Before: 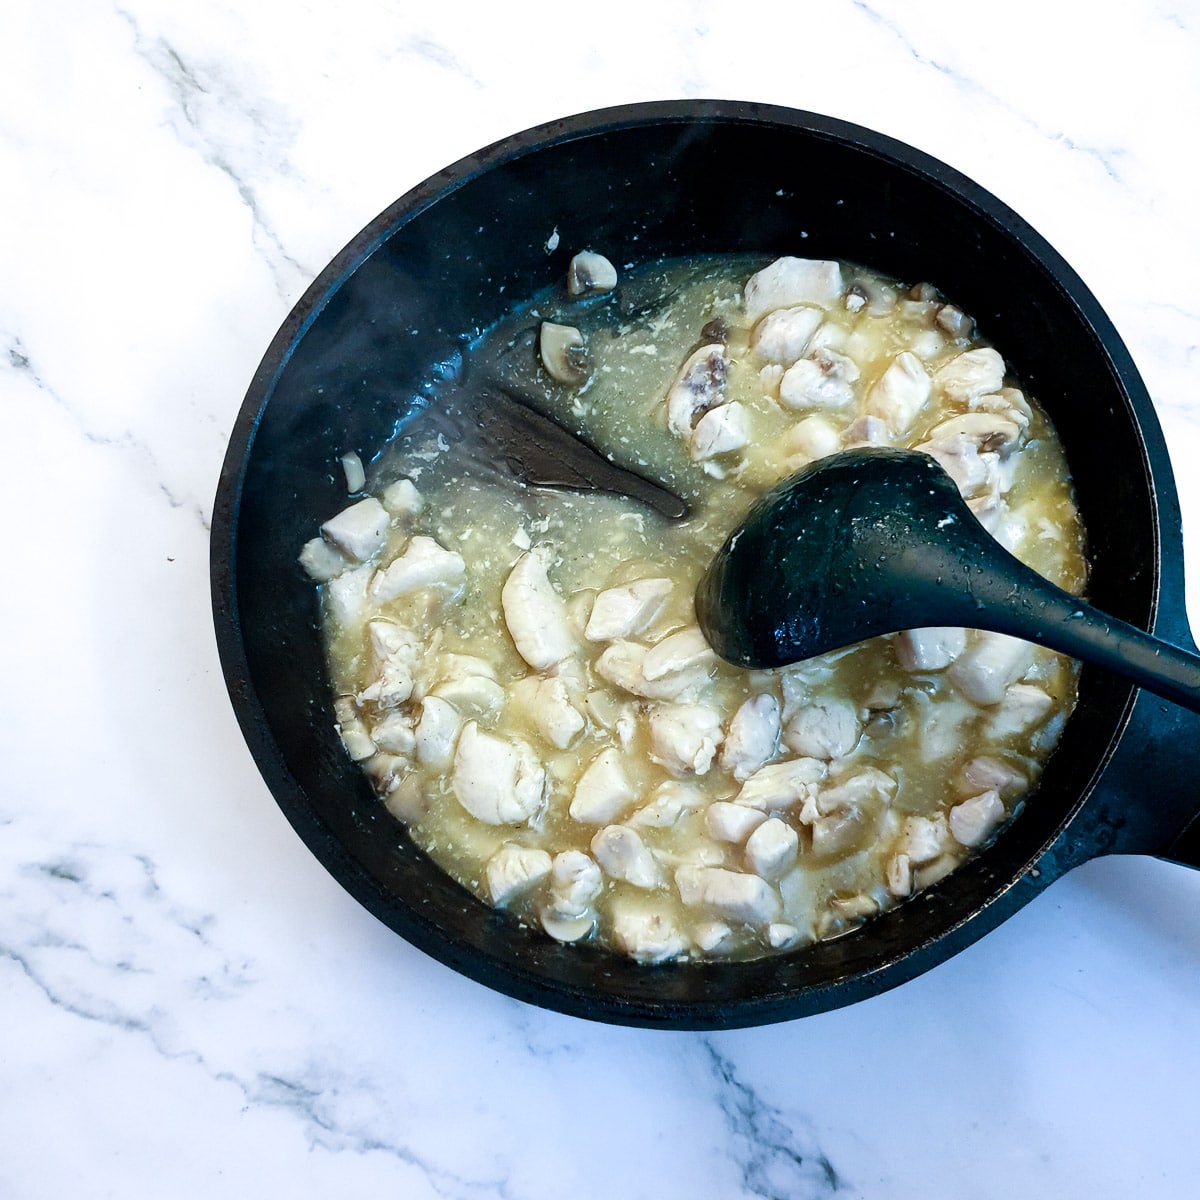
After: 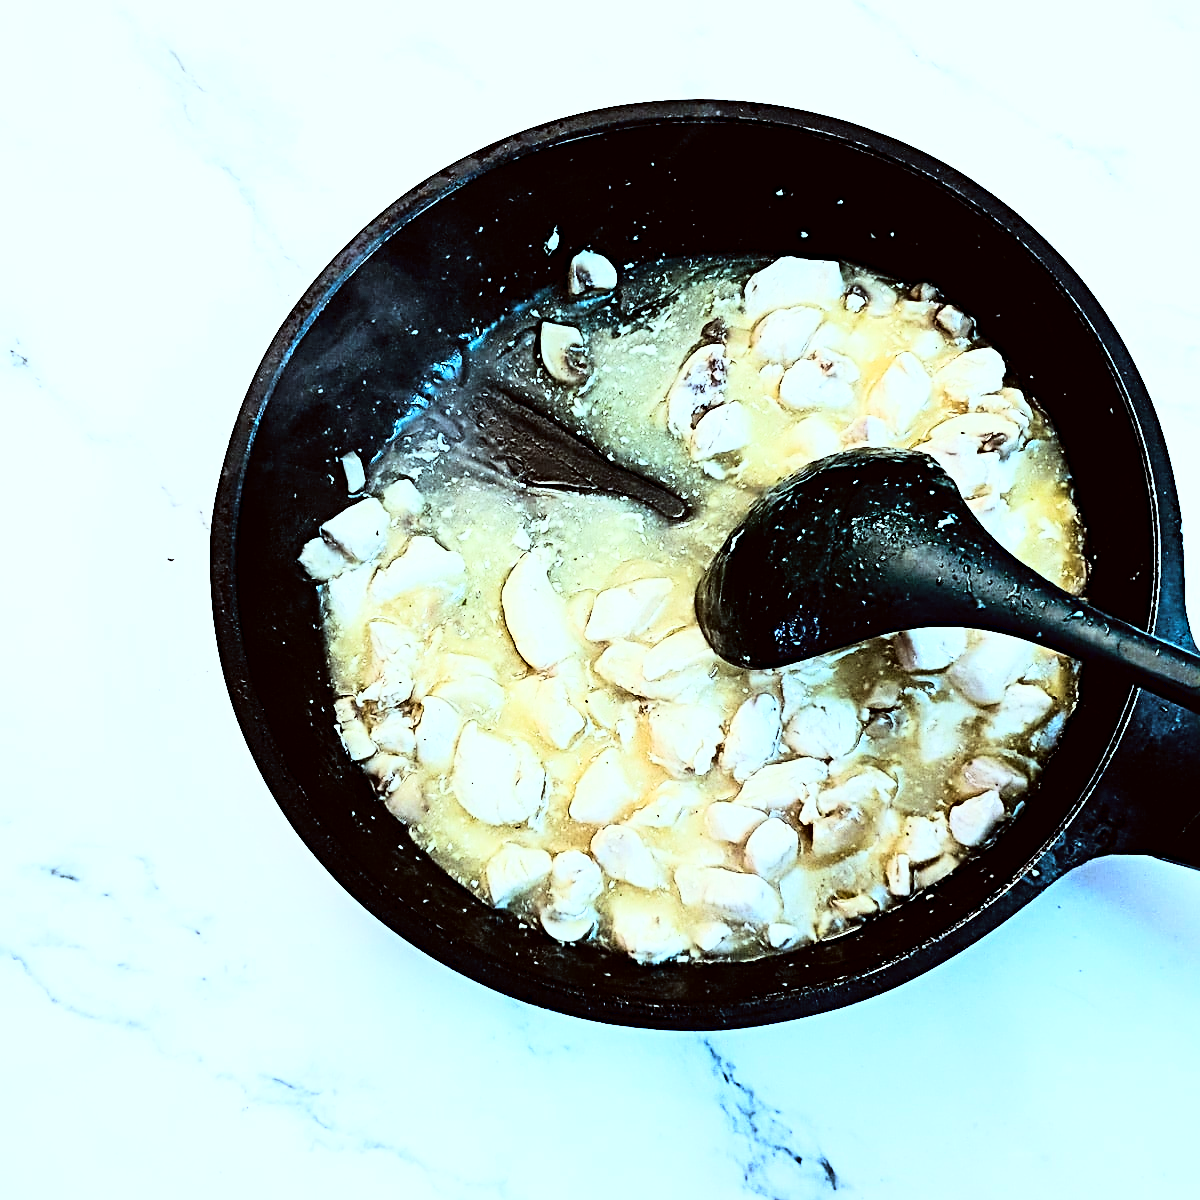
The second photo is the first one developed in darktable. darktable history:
rgb curve: curves: ch0 [(0, 0) (0.21, 0.15) (0.24, 0.21) (0.5, 0.75) (0.75, 0.96) (0.89, 0.99) (1, 1)]; ch1 [(0, 0.02) (0.21, 0.13) (0.25, 0.2) (0.5, 0.67) (0.75, 0.9) (0.89, 0.97) (1, 1)]; ch2 [(0, 0.02) (0.21, 0.13) (0.25, 0.2) (0.5, 0.67) (0.75, 0.9) (0.89, 0.97) (1, 1)], compensate middle gray true
color correction: highlights a* -4.98, highlights b* -3.76, shadows a* 3.83, shadows b* 4.08
sharpen: radius 3.69, amount 0.928
